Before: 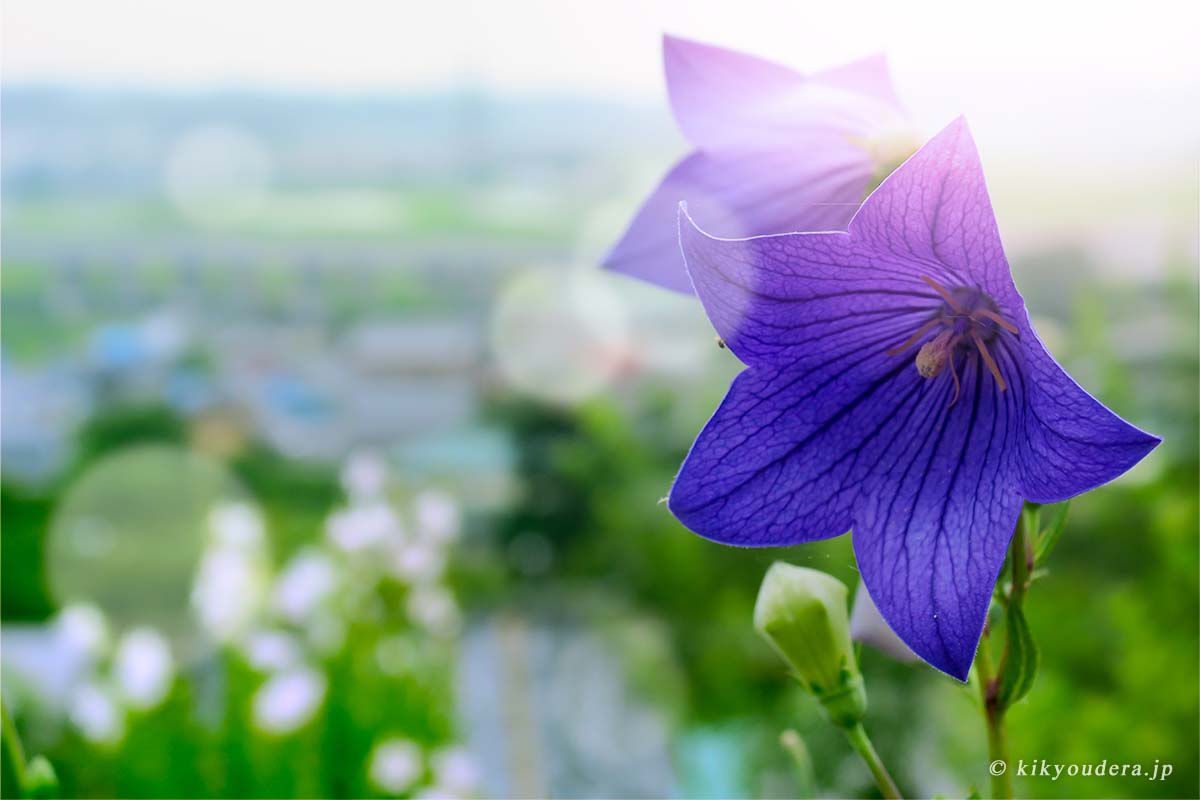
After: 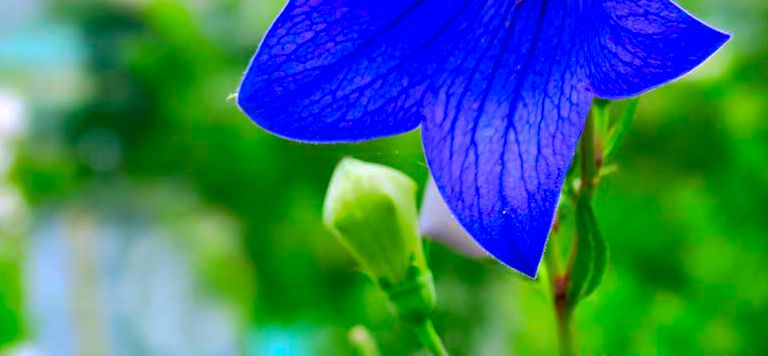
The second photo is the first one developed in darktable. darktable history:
levels: mode automatic
crop and rotate: left 35.932%, top 50.632%, bottom 4.831%
shadows and highlights: on, module defaults
contrast brightness saturation: saturation 0.497
